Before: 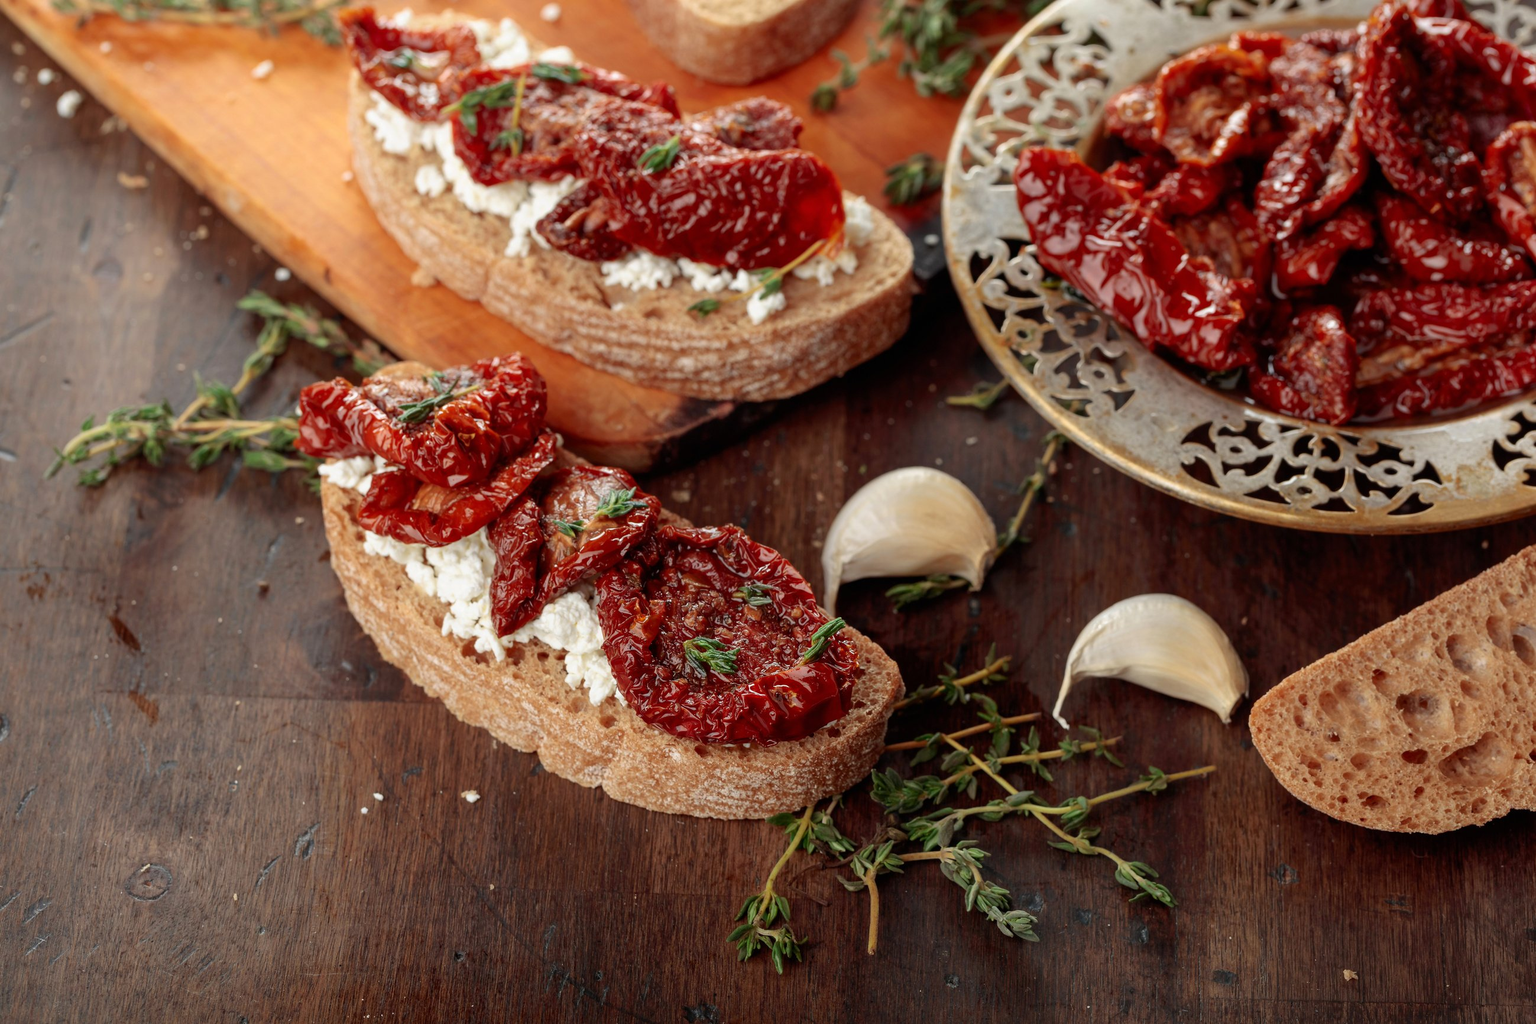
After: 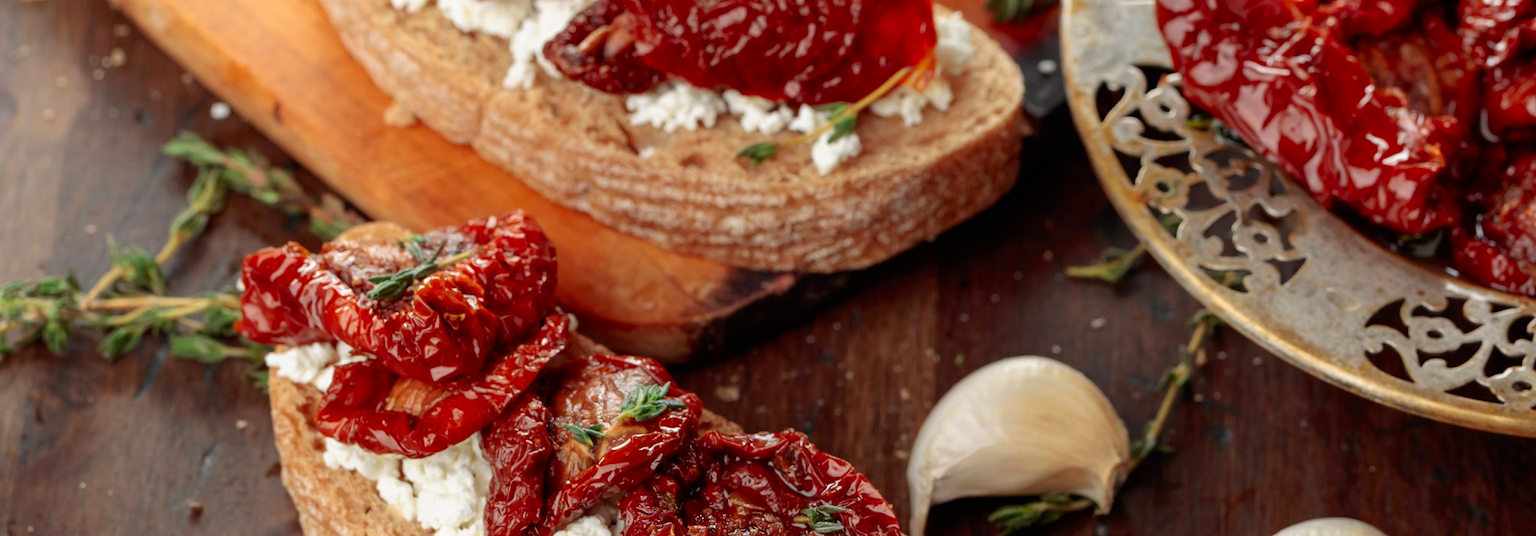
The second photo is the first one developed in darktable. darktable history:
crop: left 7.17%, top 18.353%, right 14.344%, bottom 40.487%
contrast brightness saturation: saturation 0.129
